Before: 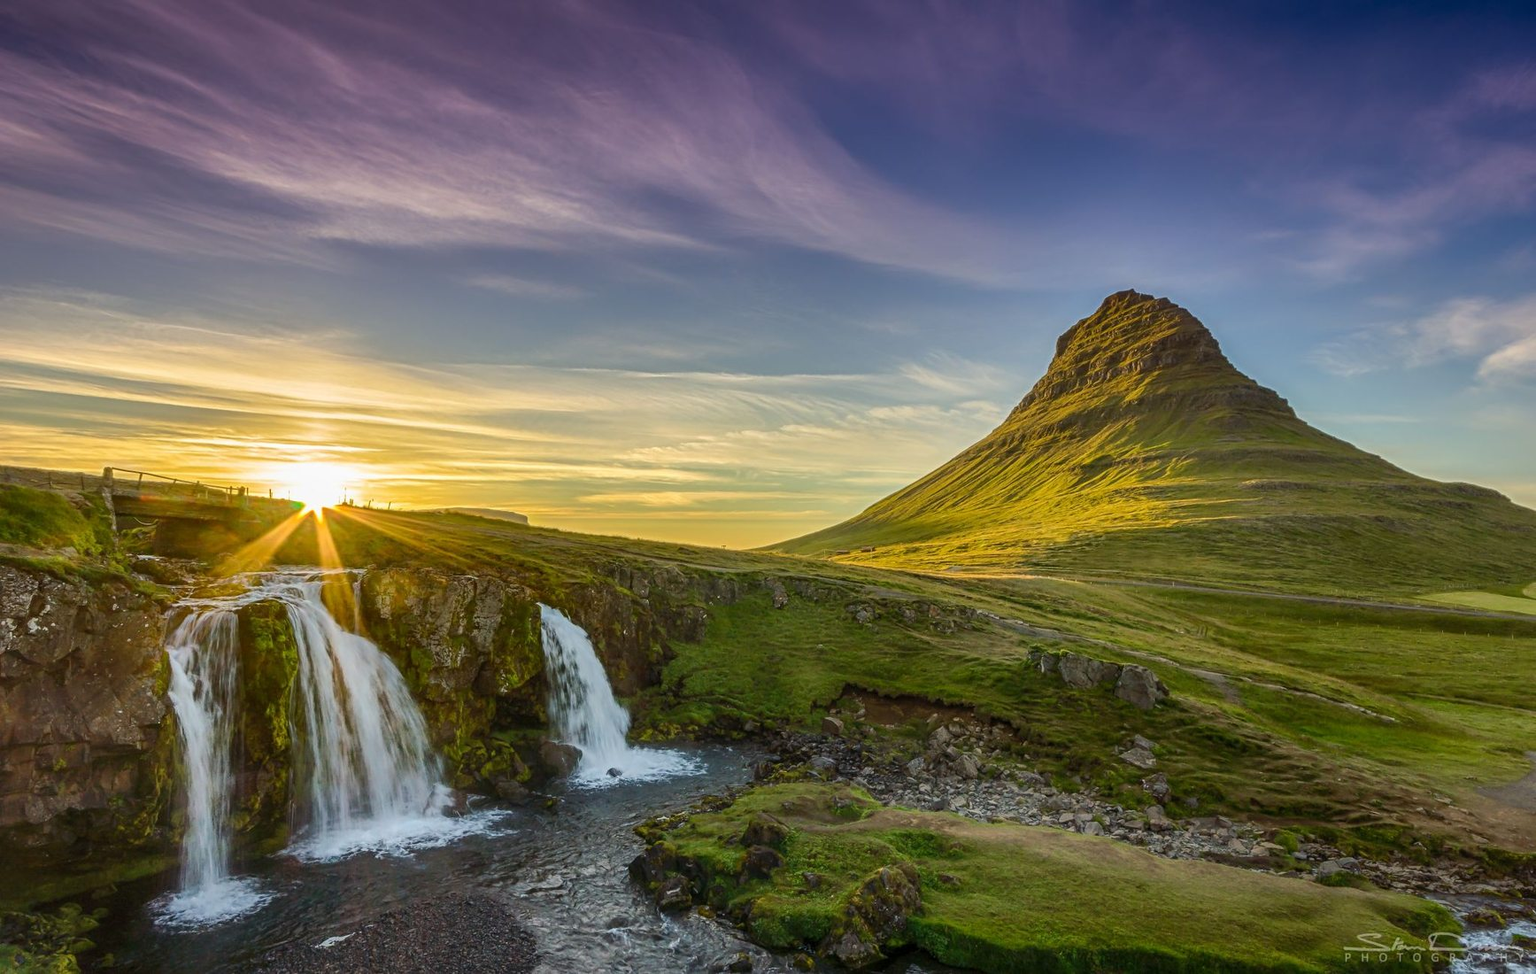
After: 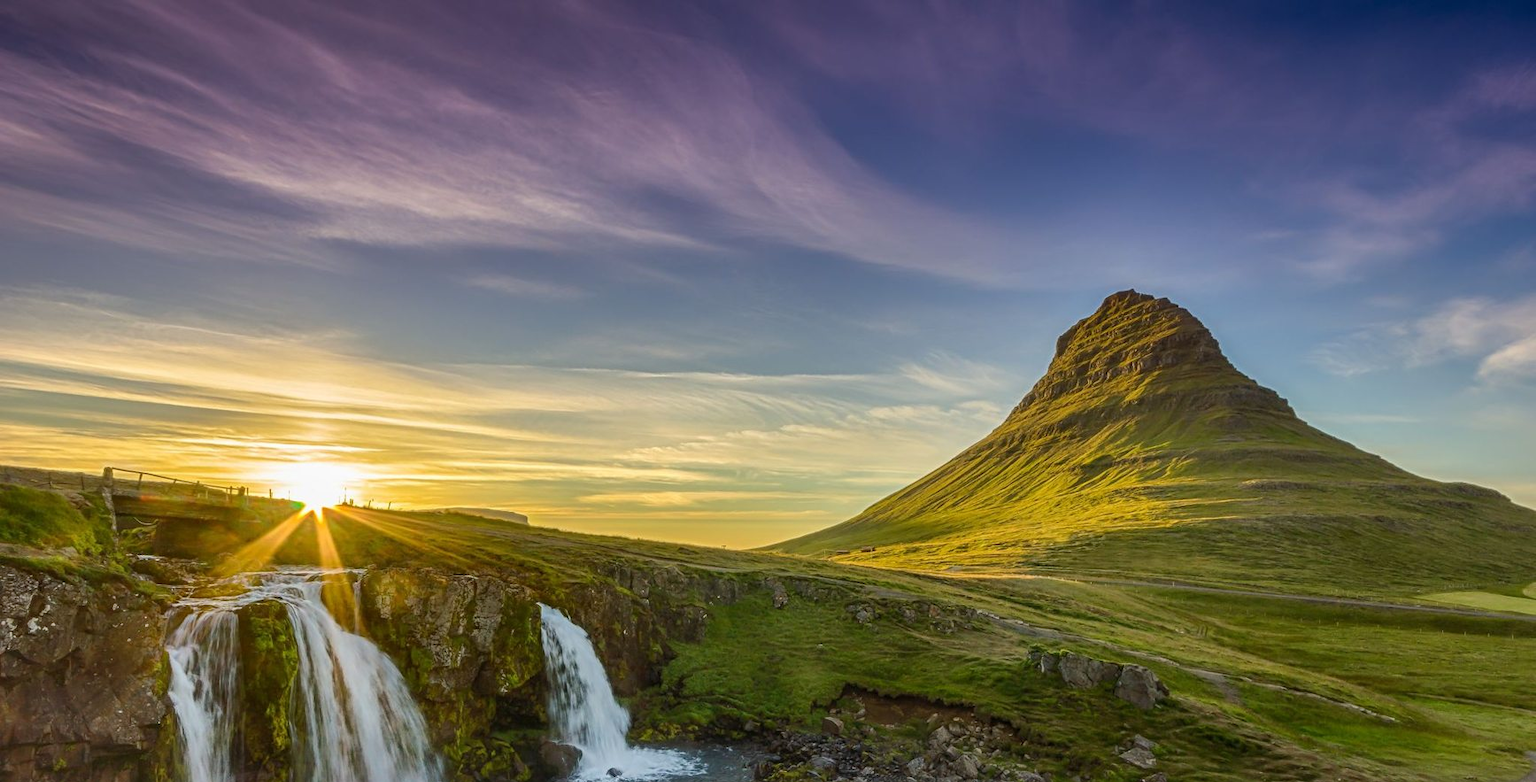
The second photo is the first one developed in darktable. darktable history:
crop: bottom 19.567%
